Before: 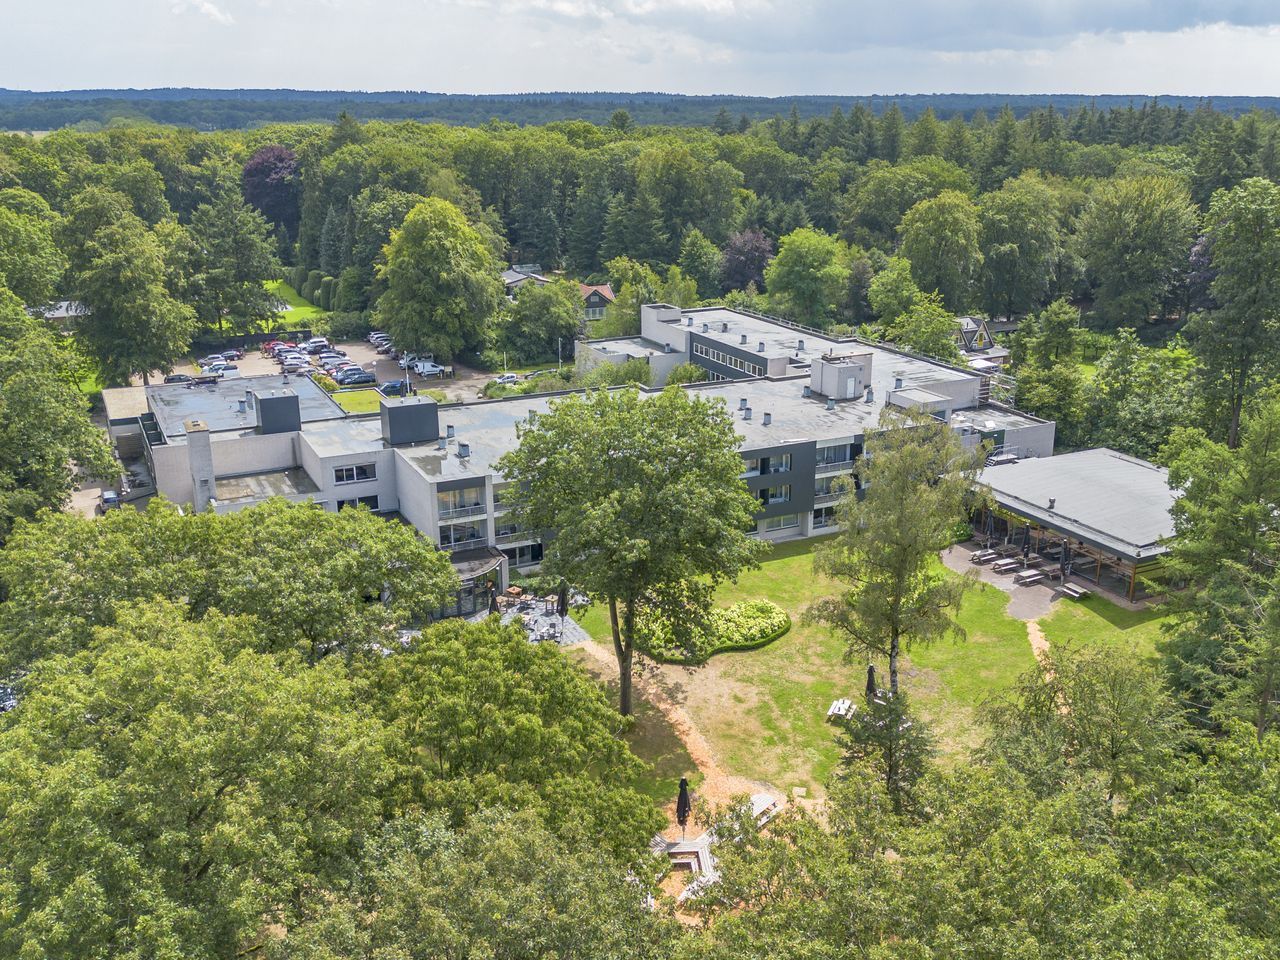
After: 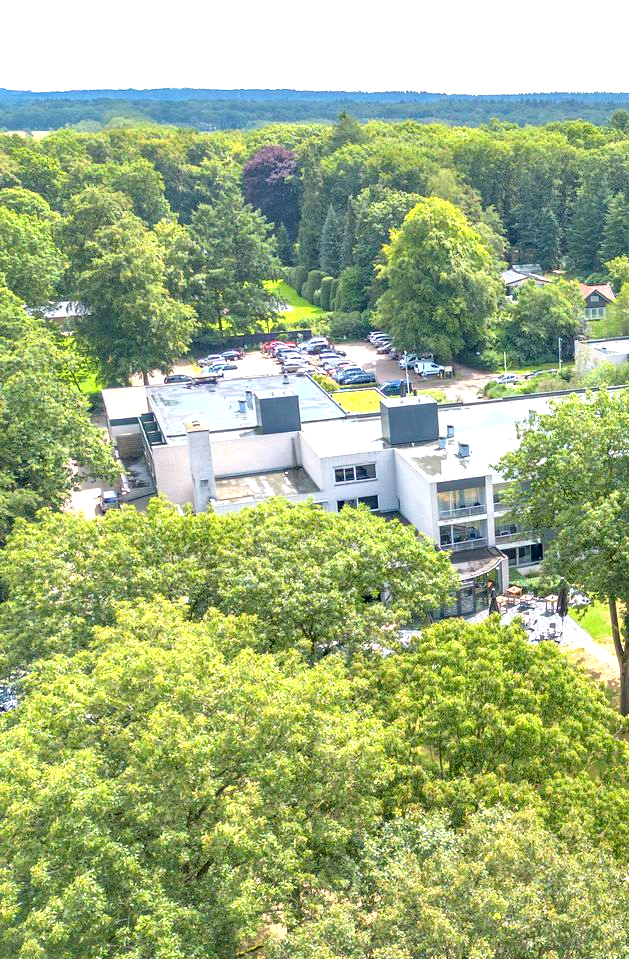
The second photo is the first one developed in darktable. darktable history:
exposure: black level correction 0.001, exposure 1.05 EV, compensate exposure bias true, compensate highlight preservation false
crop and rotate: left 0%, top 0%, right 50.845%
